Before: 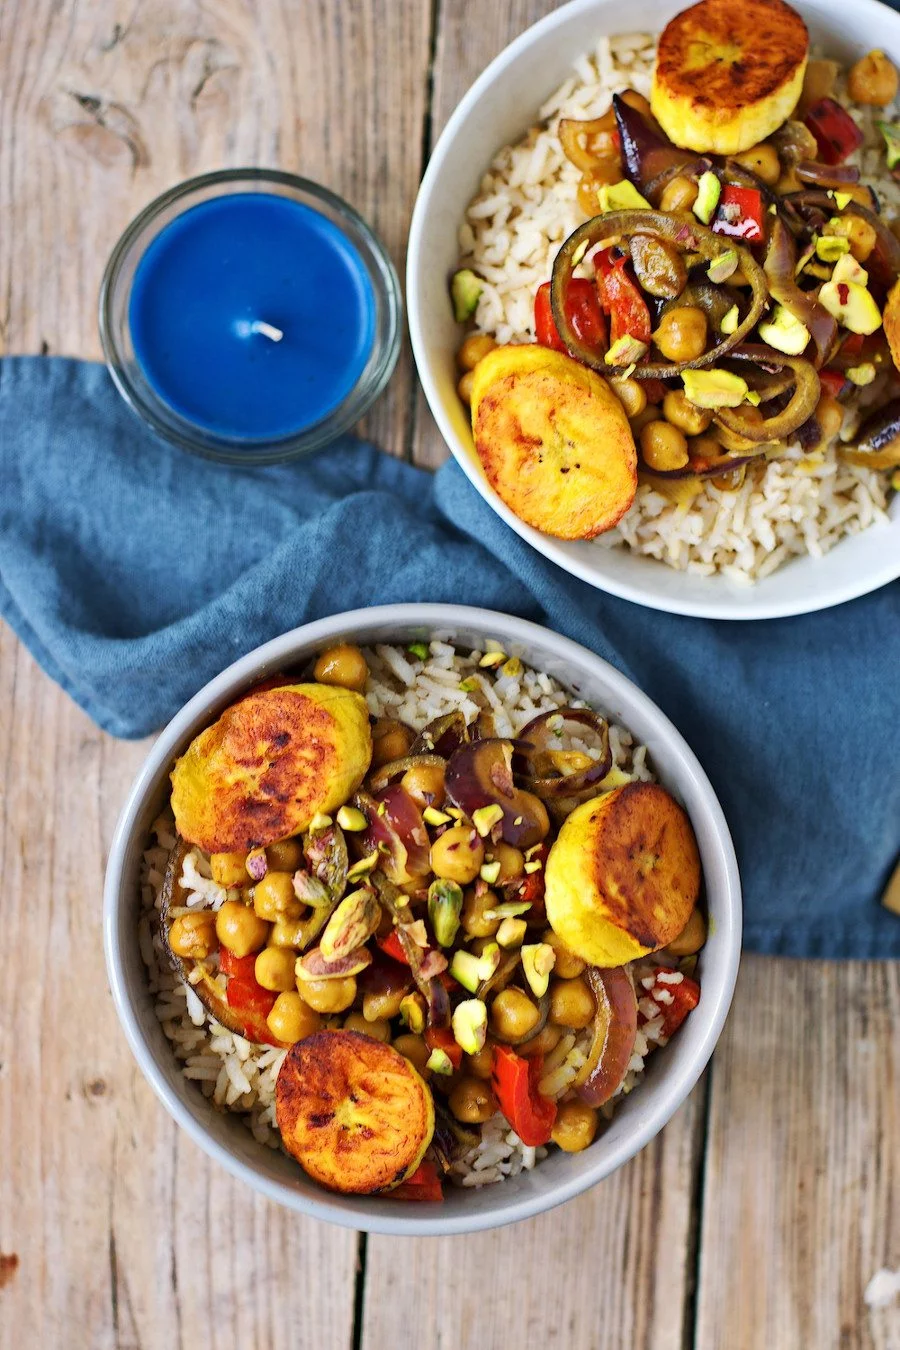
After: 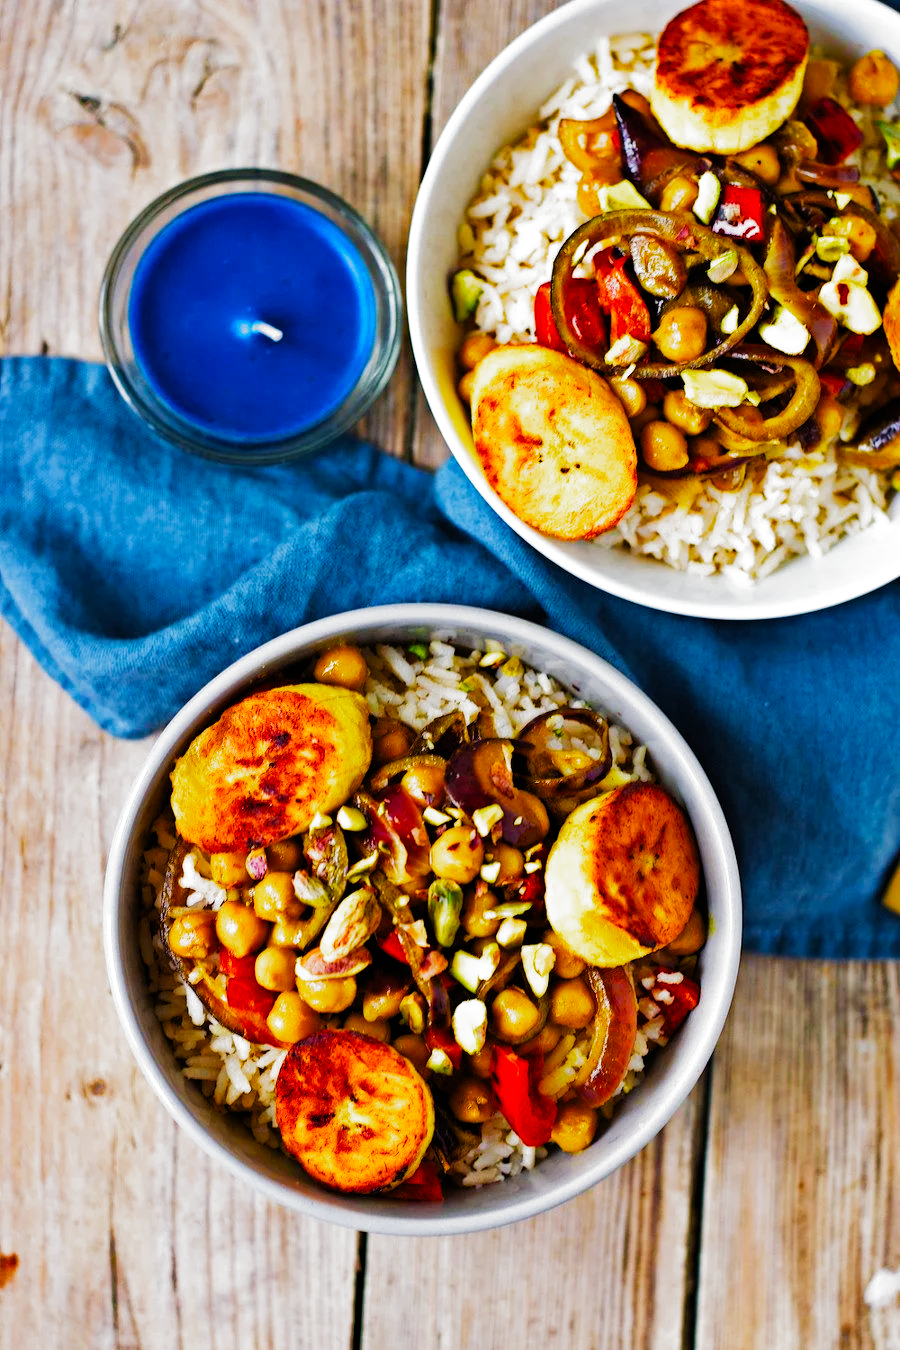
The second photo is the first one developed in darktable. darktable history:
filmic rgb: black relative exposure -8 EV, white relative exposure 2.18 EV, threshold 5.96 EV, hardness 6.91, preserve chrominance no, color science v5 (2021), iterations of high-quality reconstruction 0, contrast in shadows safe, contrast in highlights safe, enable highlight reconstruction true
color zones: curves: ch0 [(0.224, 0.526) (0.75, 0.5)]; ch1 [(0.055, 0.526) (0.224, 0.761) (0.377, 0.526) (0.75, 0.5)], mix -60.5%
color balance rgb: perceptual saturation grading › global saturation 30.569%, global vibrance 20%
